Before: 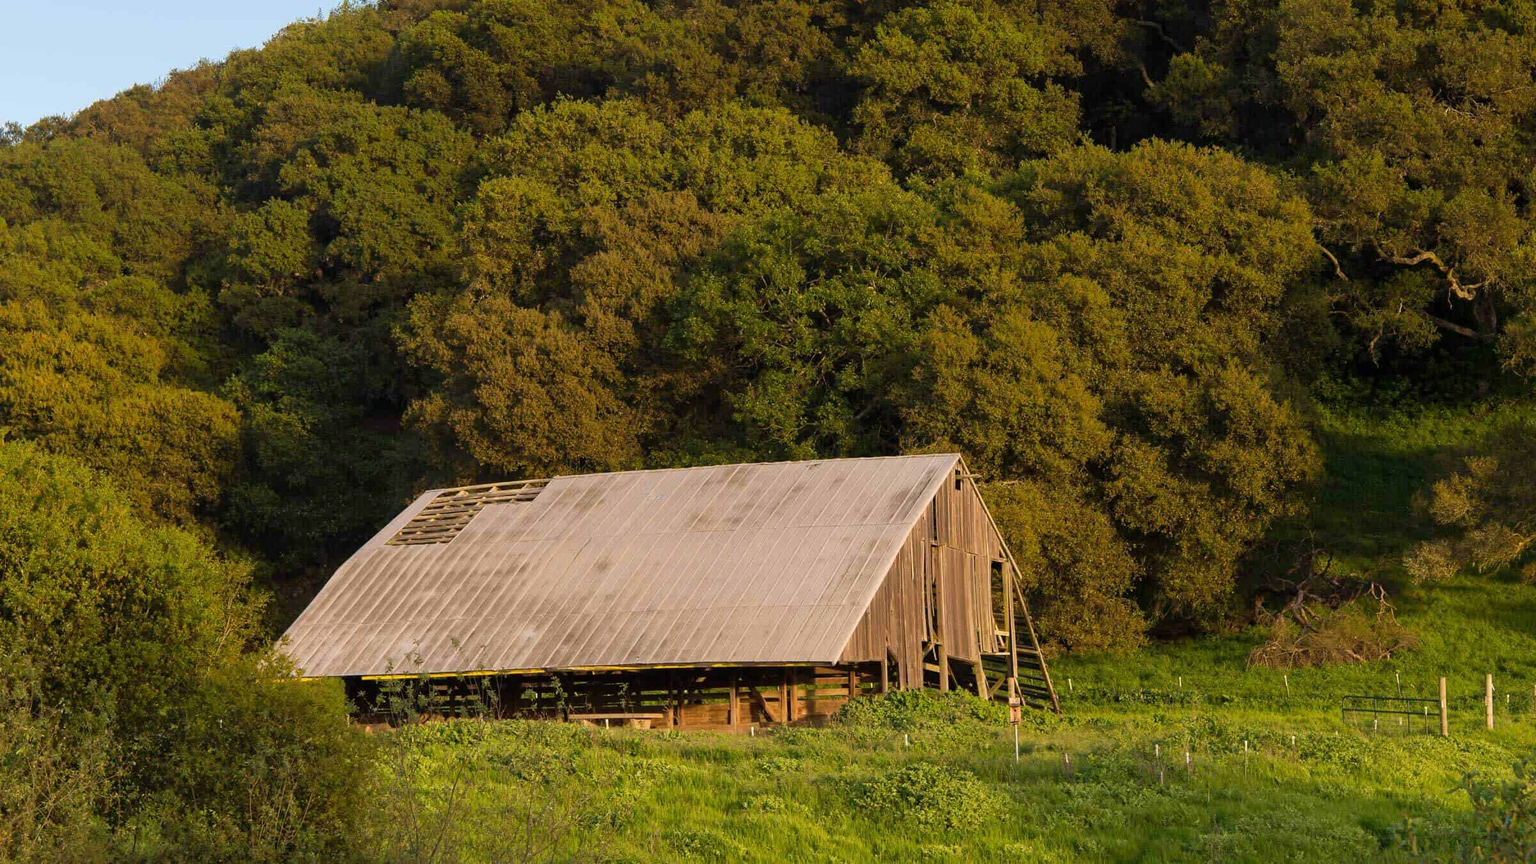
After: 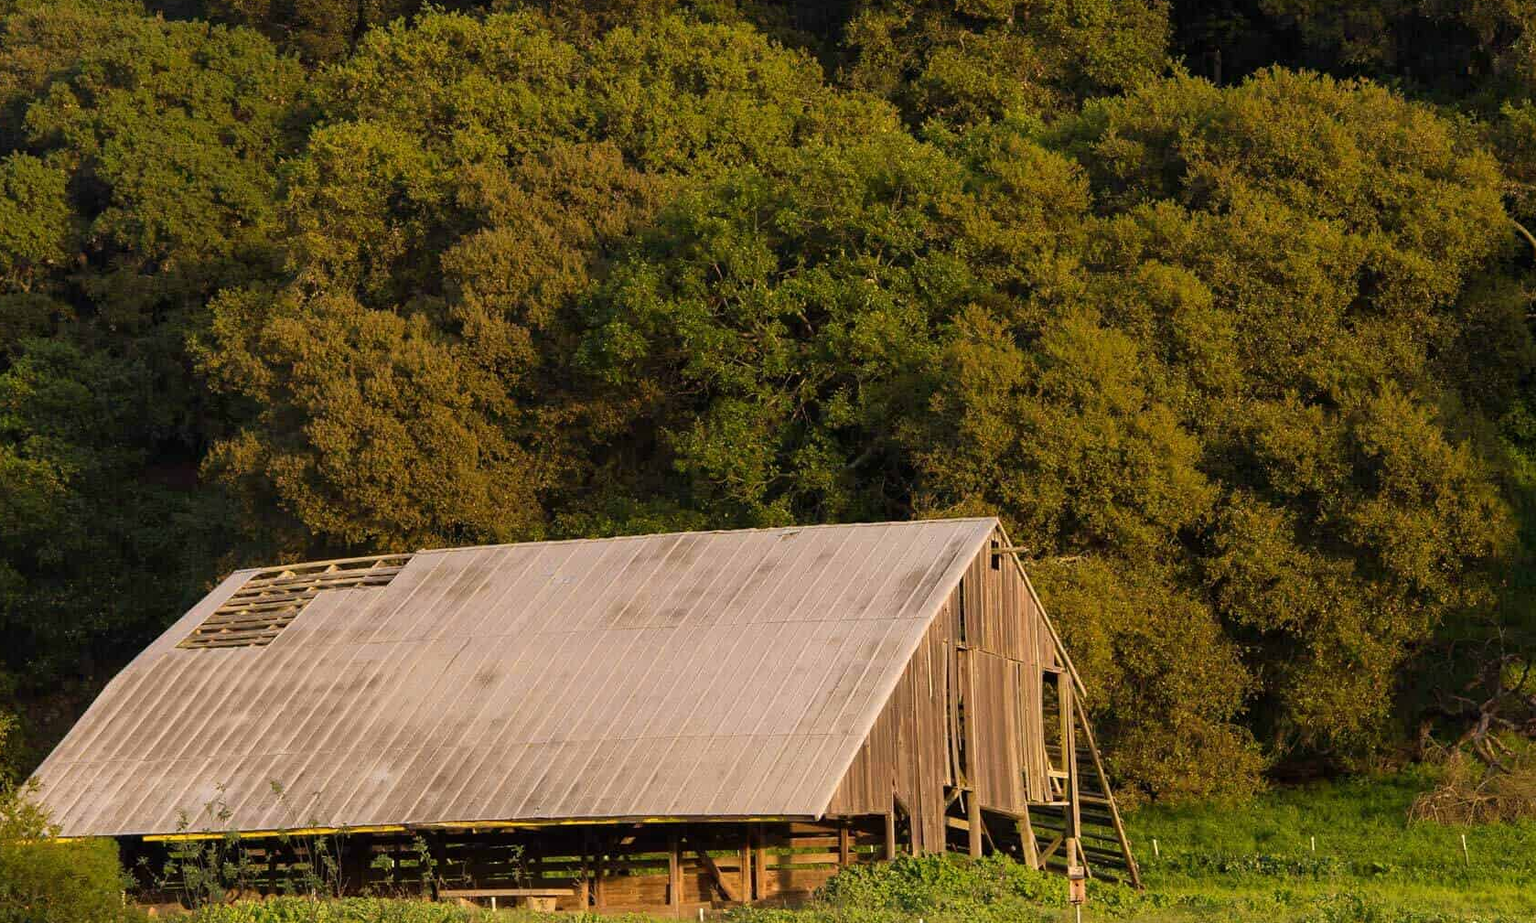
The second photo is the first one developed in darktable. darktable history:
crop and rotate: left 17.046%, top 10.659%, right 12.989%, bottom 14.553%
